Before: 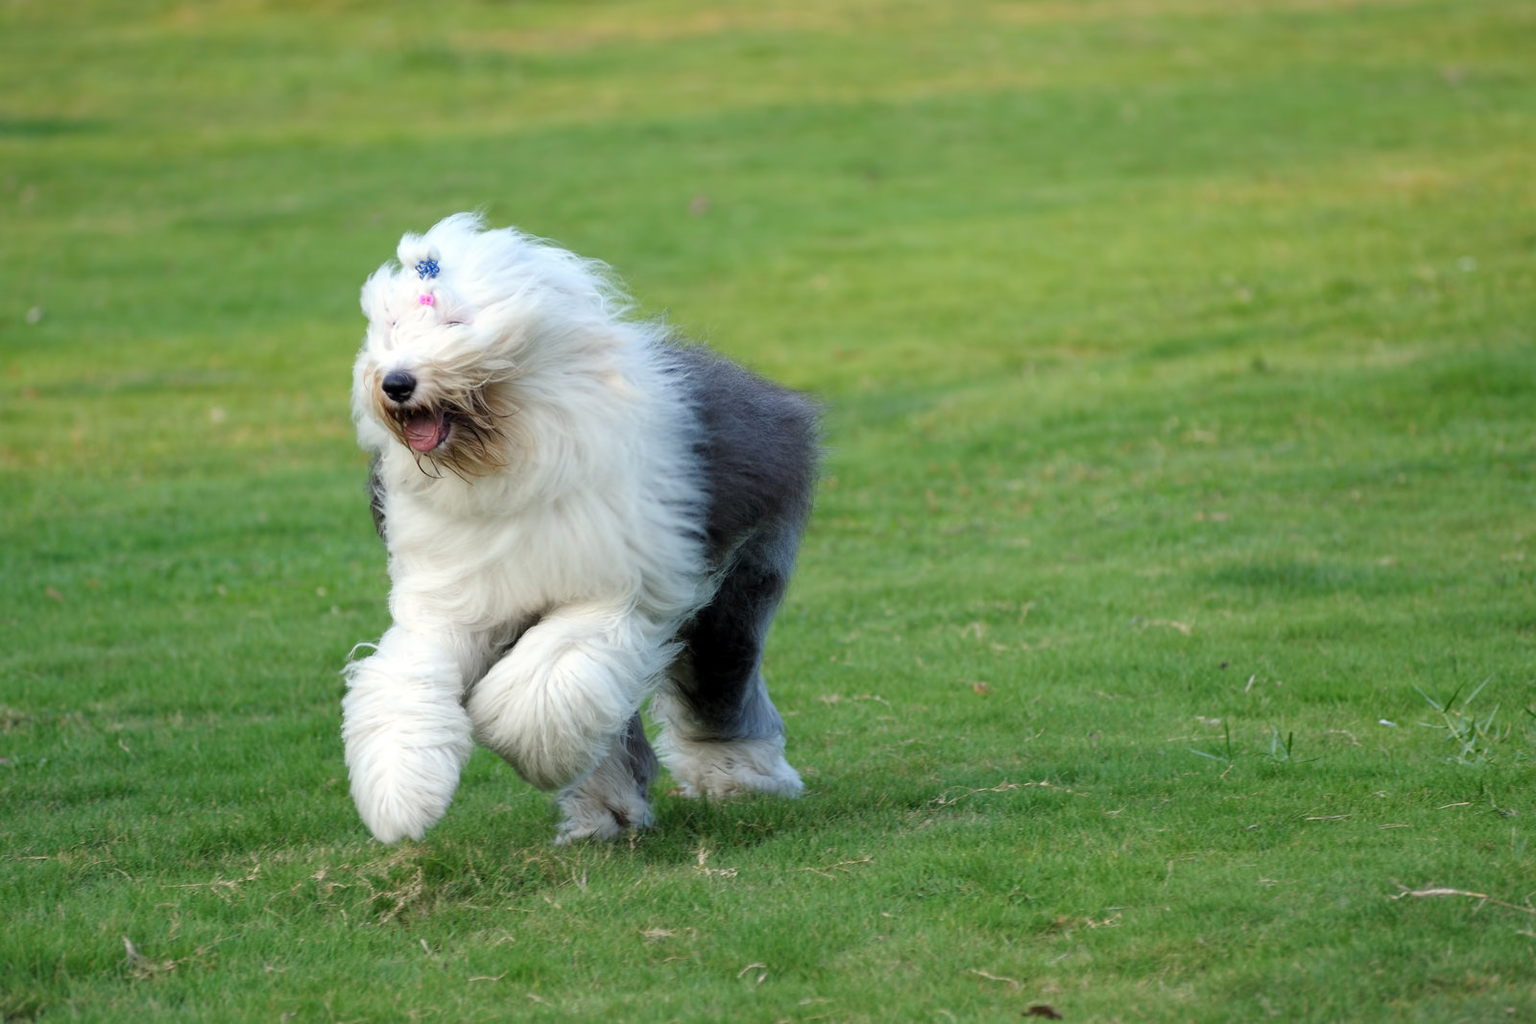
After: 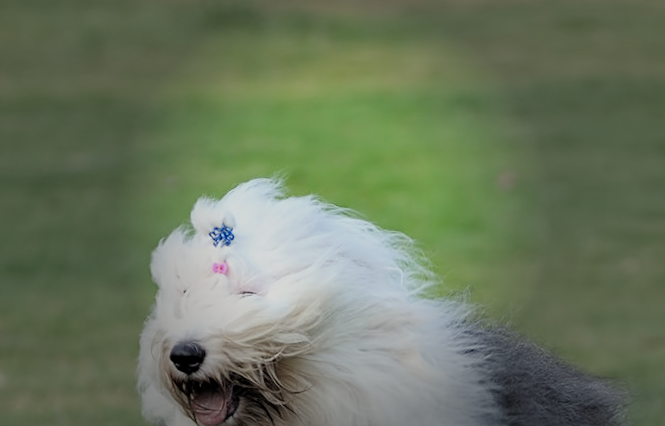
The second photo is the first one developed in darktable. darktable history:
rotate and perspective: rotation 2.17°, automatic cropping off
sharpen: on, module defaults
filmic rgb: black relative exposure -7.65 EV, white relative exposure 4.56 EV, hardness 3.61
crop: left 15.452%, top 5.459%, right 43.956%, bottom 56.62%
vignetting: fall-off start 31.28%, fall-off radius 34.64%, brightness -0.575
shadows and highlights: shadows color adjustment 97.66%, soften with gaussian
exposure: exposure 0.258 EV, compensate highlight preservation false
